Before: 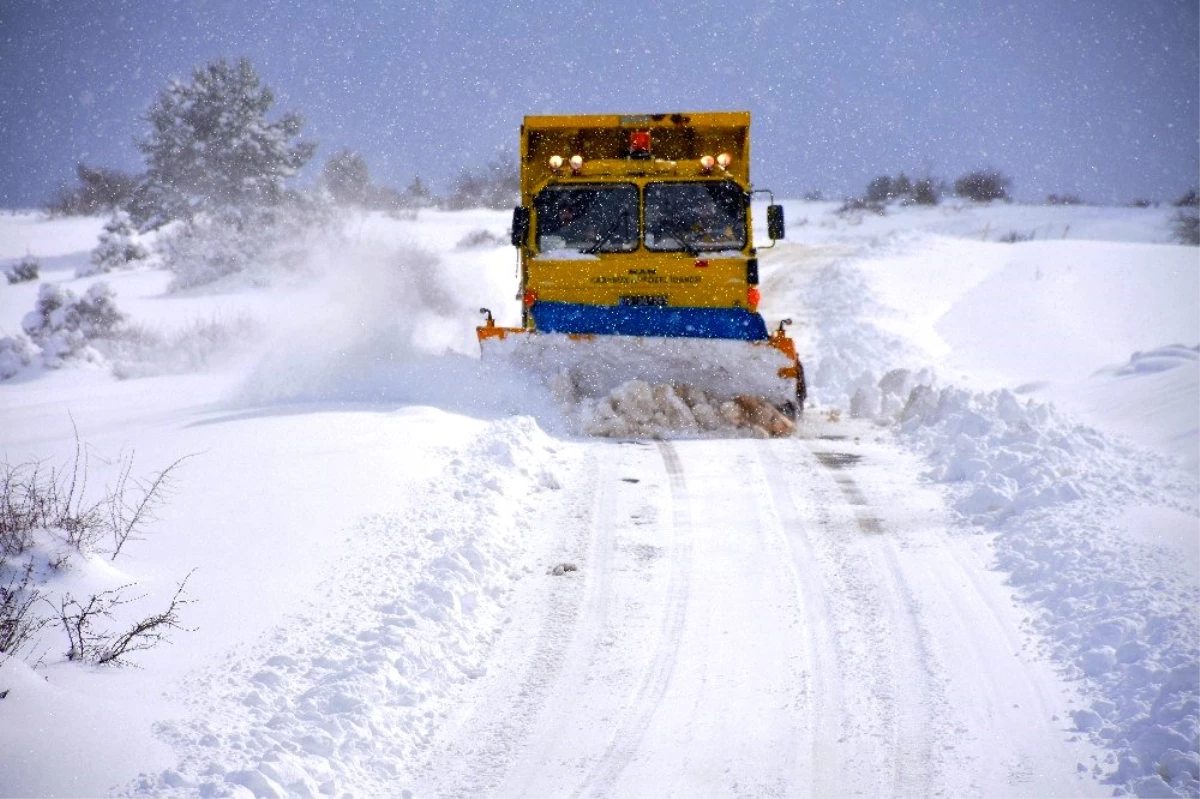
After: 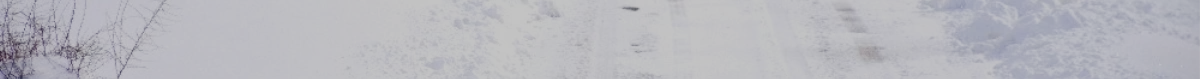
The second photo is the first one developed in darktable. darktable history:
sigmoid: contrast 1.05, skew -0.15
crop and rotate: top 59.084%, bottom 30.916%
